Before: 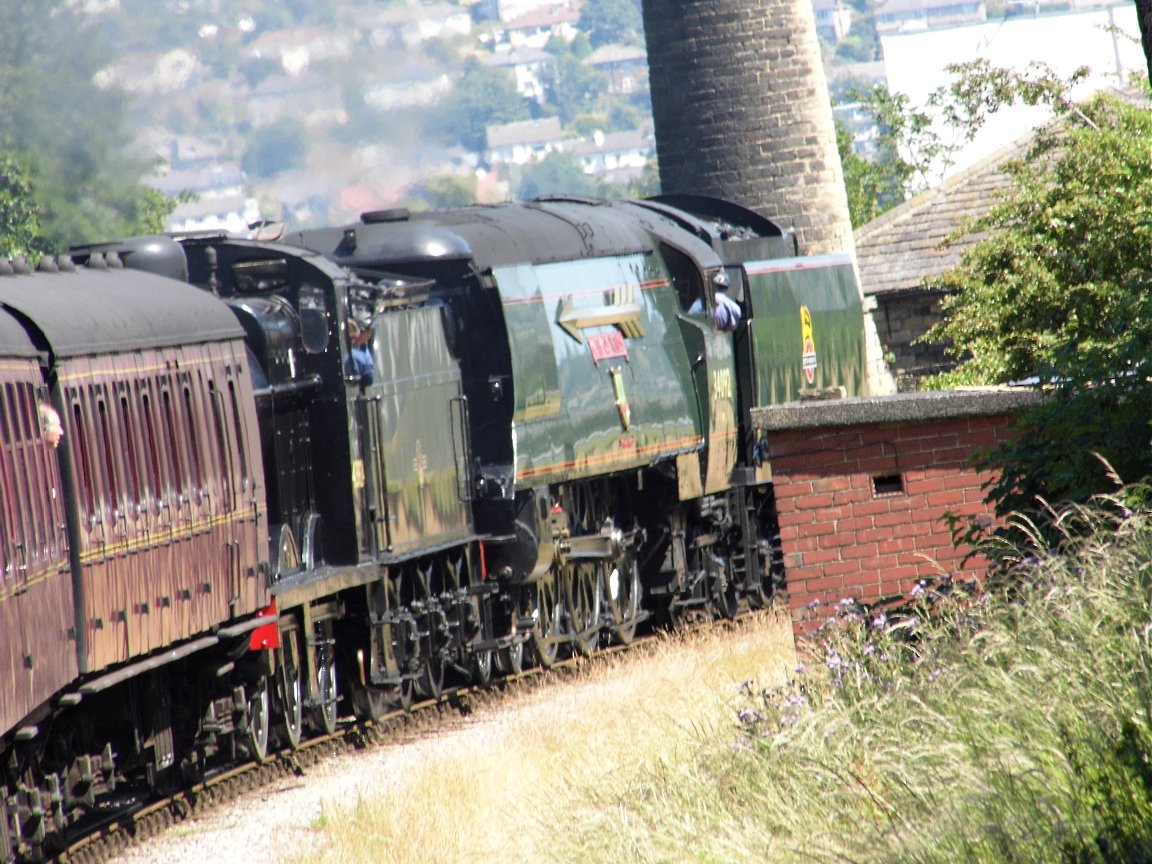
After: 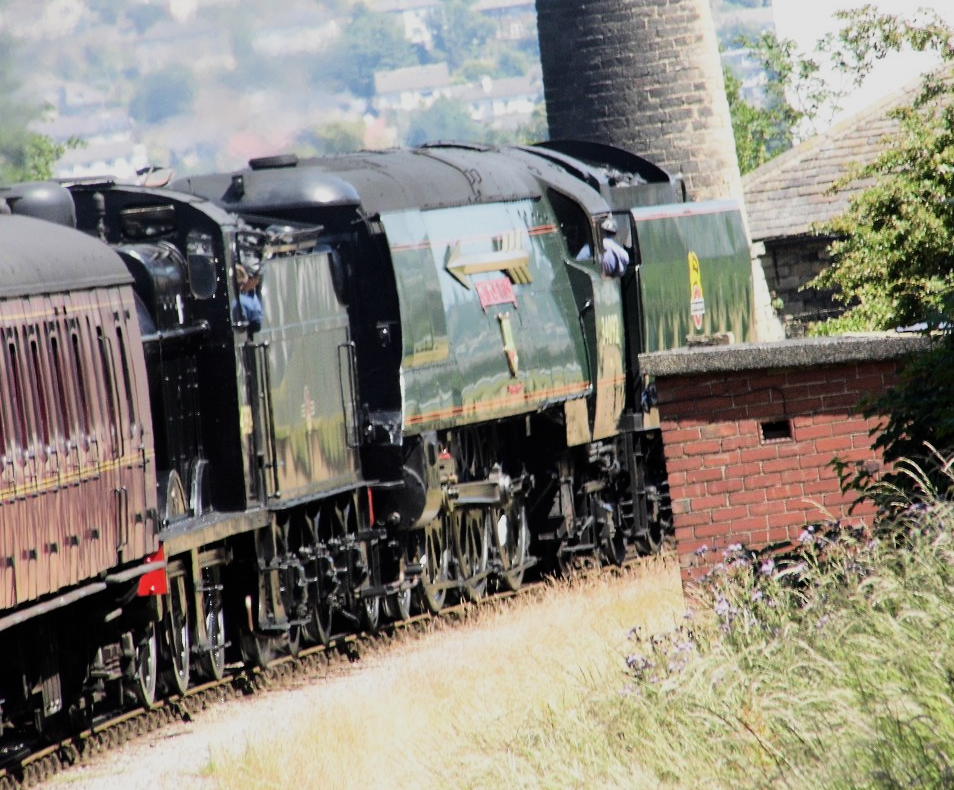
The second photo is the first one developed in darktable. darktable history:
crop: left 9.796%, top 6.296%, right 7.334%, bottom 2.182%
filmic rgb: black relative exposure -7.5 EV, white relative exposure 5 EV, hardness 3.31, contrast 1.299, contrast in shadows safe
